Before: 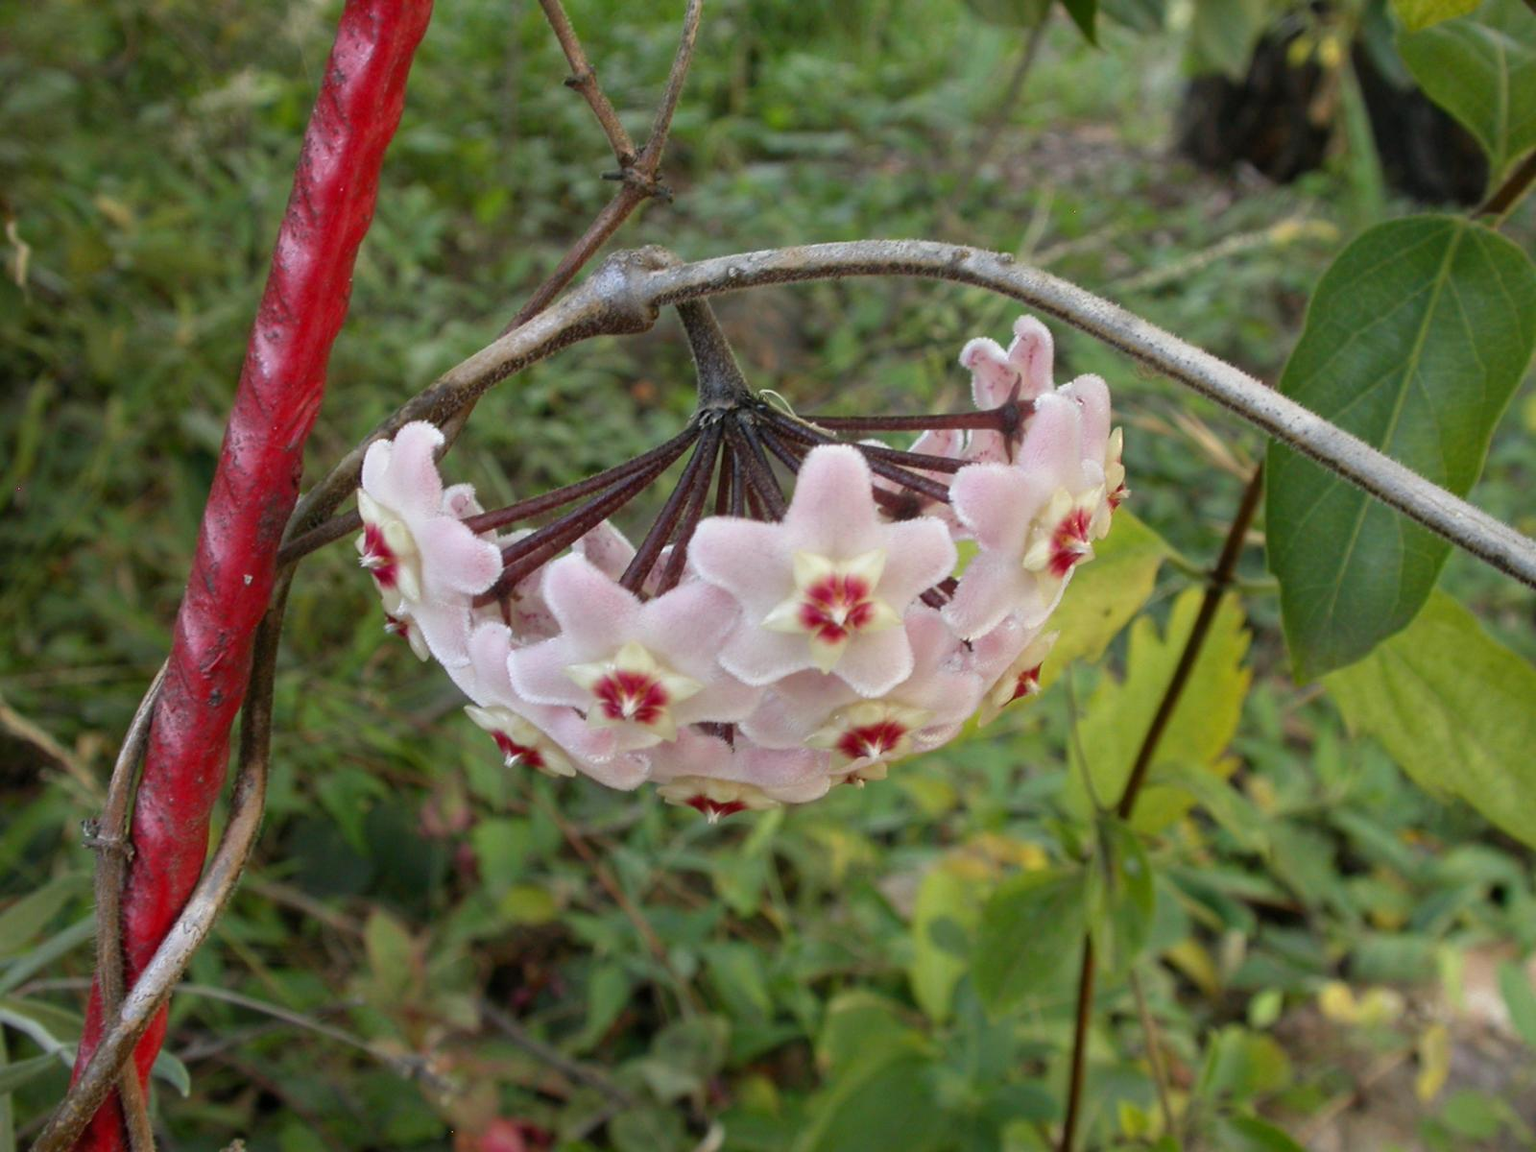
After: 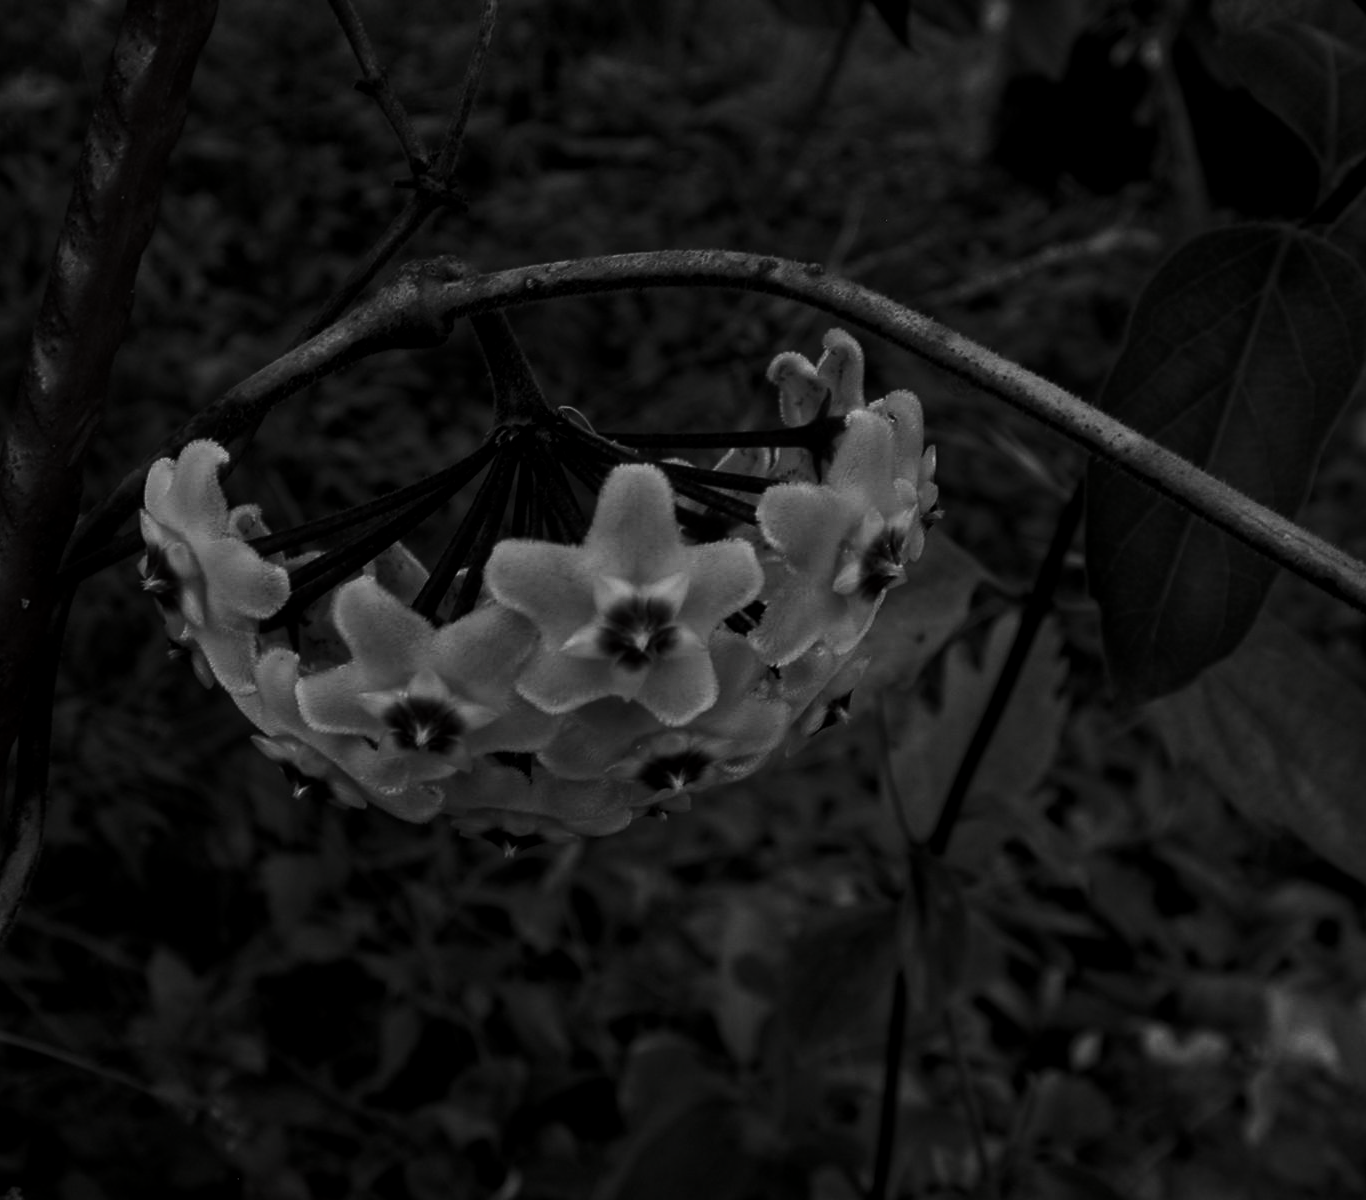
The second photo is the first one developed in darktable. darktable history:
crop and rotate: left 14.595%
tone equalizer: -8 EV 0.22 EV, -7 EV 0.421 EV, -6 EV 0.436 EV, -5 EV 0.211 EV, -3 EV -0.27 EV, -2 EV -0.428 EV, -1 EV -0.397 EV, +0 EV -0.249 EV, mask exposure compensation -0.511 EV
contrast brightness saturation: contrast 0.024, brightness -0.991, saturation -0.989
local contrast: on, module defaults
